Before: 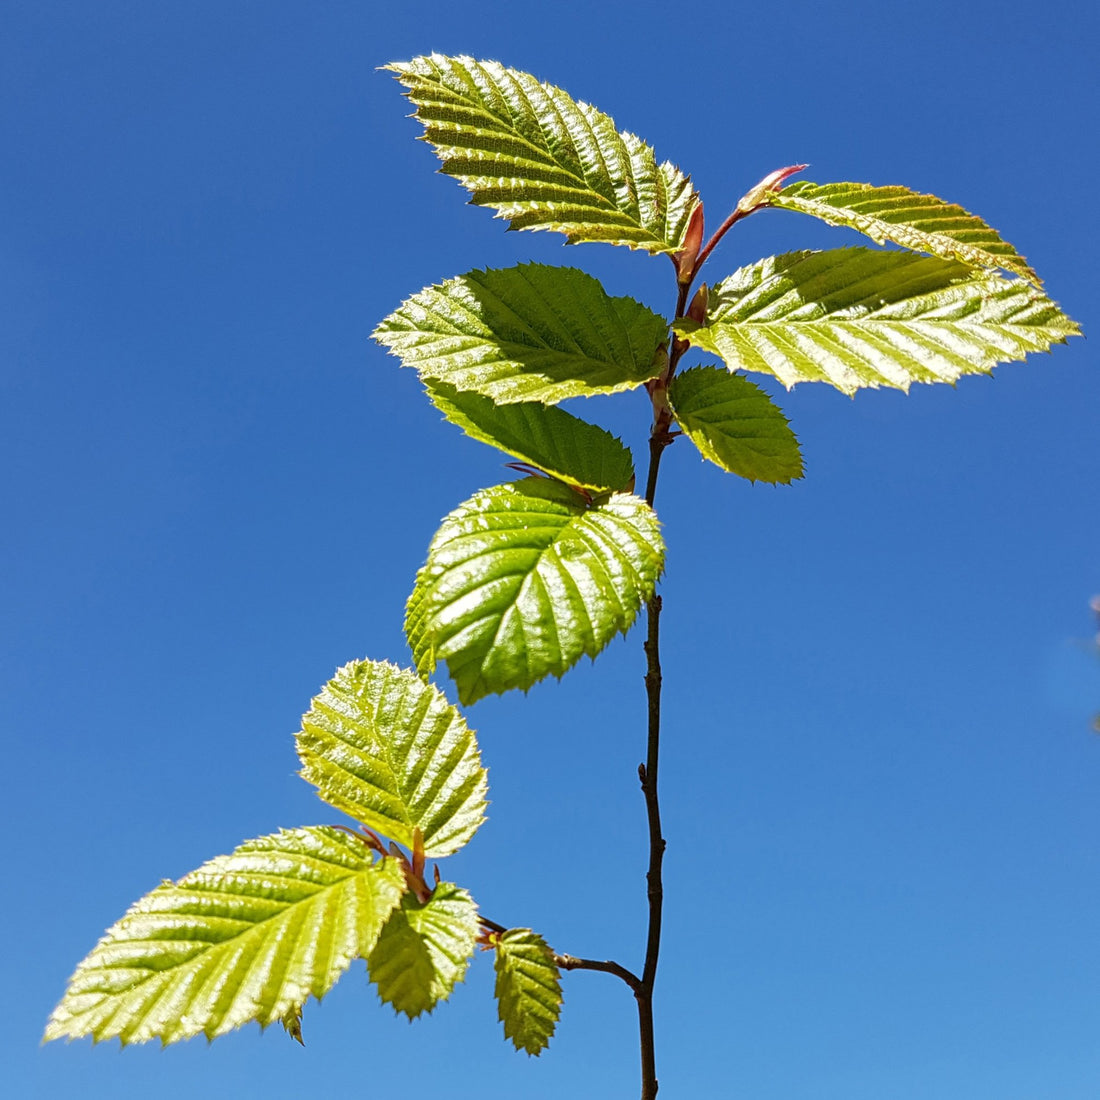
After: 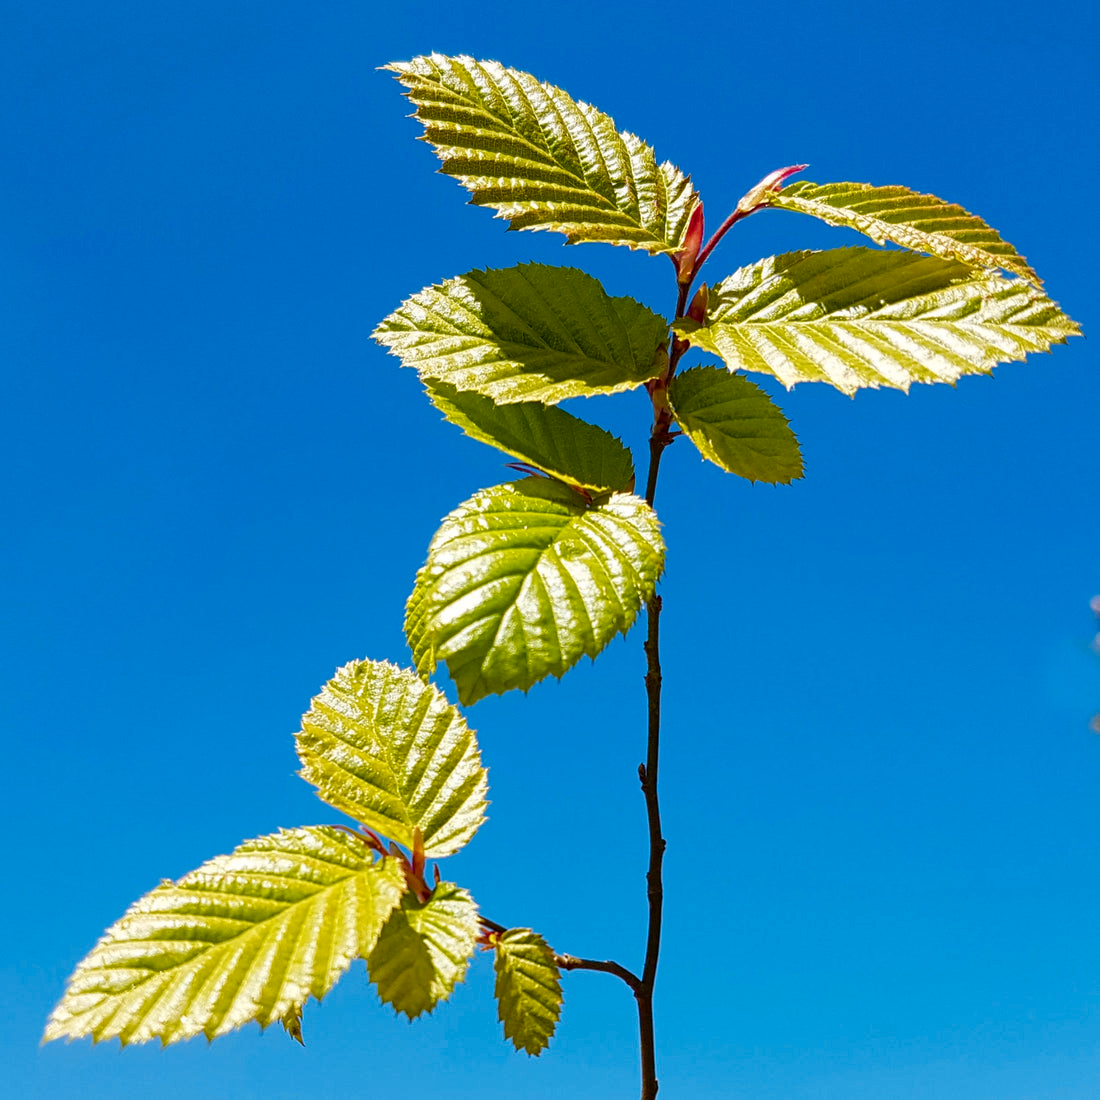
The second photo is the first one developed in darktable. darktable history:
color balance rgb: perceptual saturation grading › global saturation 20%, perceptual saturation grading › highlights -25.584%, perceptual saturation grading › shadows 50.154%, hue shift -7.56°
